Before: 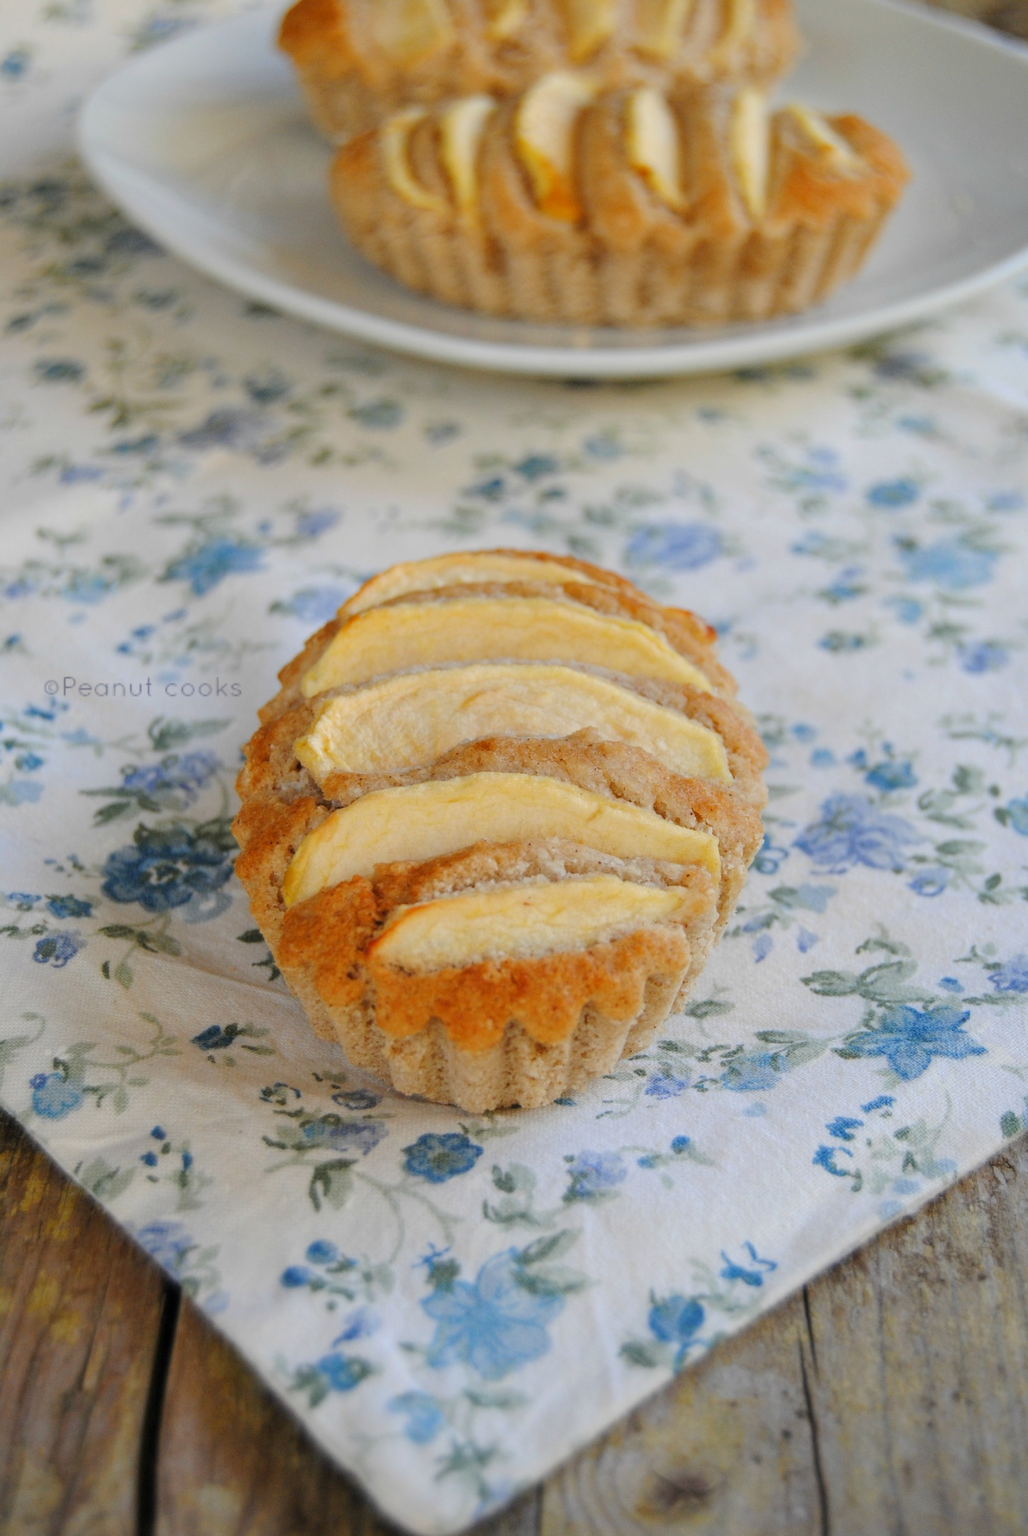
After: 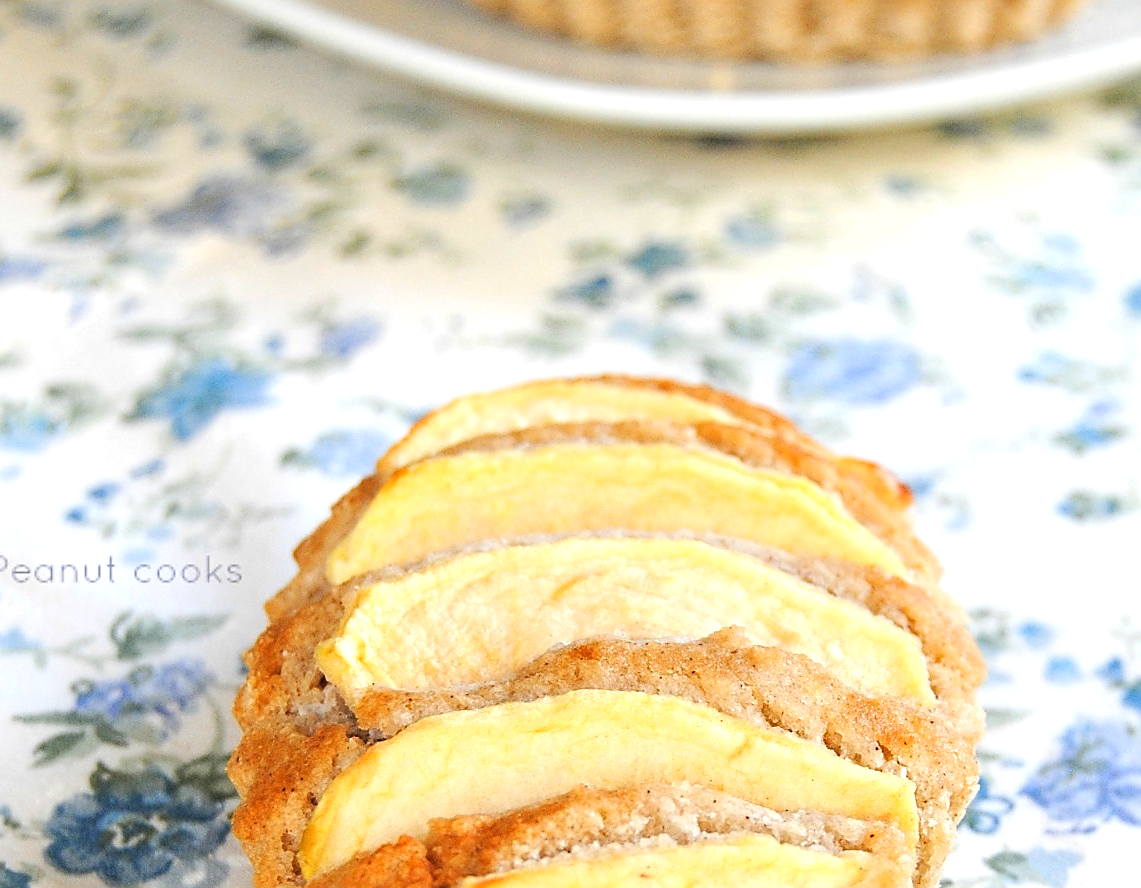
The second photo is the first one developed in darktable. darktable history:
crop: left 6.855%, top 18.476%, right 14.45%, bottom 40.531%
exposure: black level correction 0, exposure 1 EV, compensate highlight preservation false
tone equalizer: on, module defaults
sharpen: radius 1.415, amount 1.242, threshold 0.669
color zones: mix 32.19%
